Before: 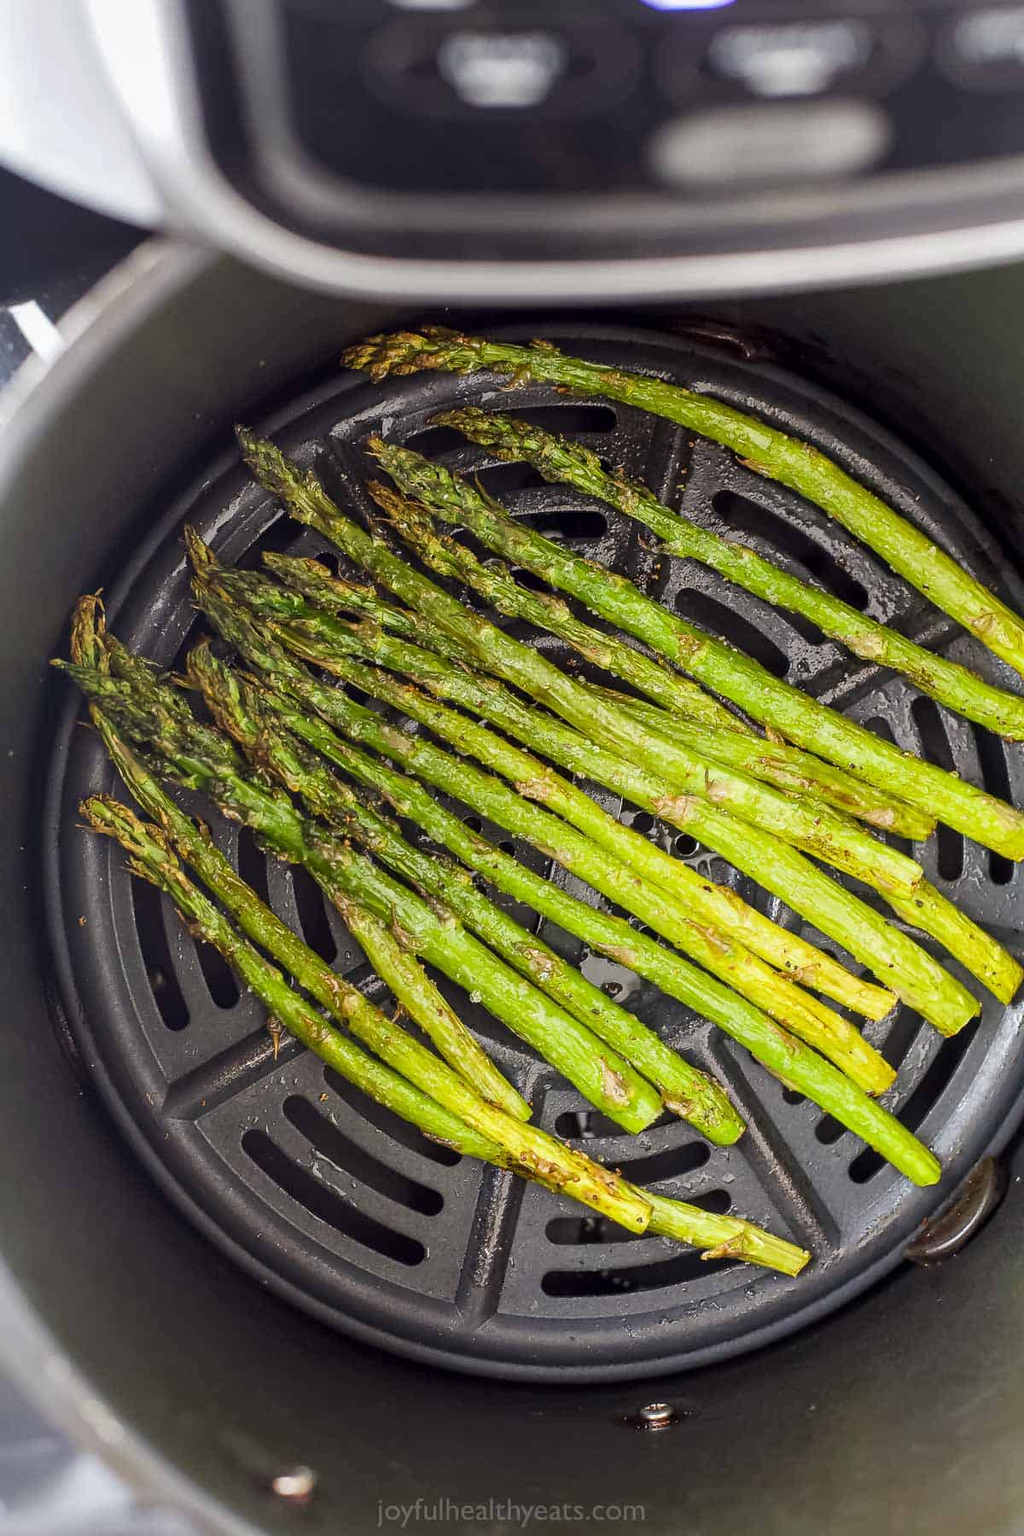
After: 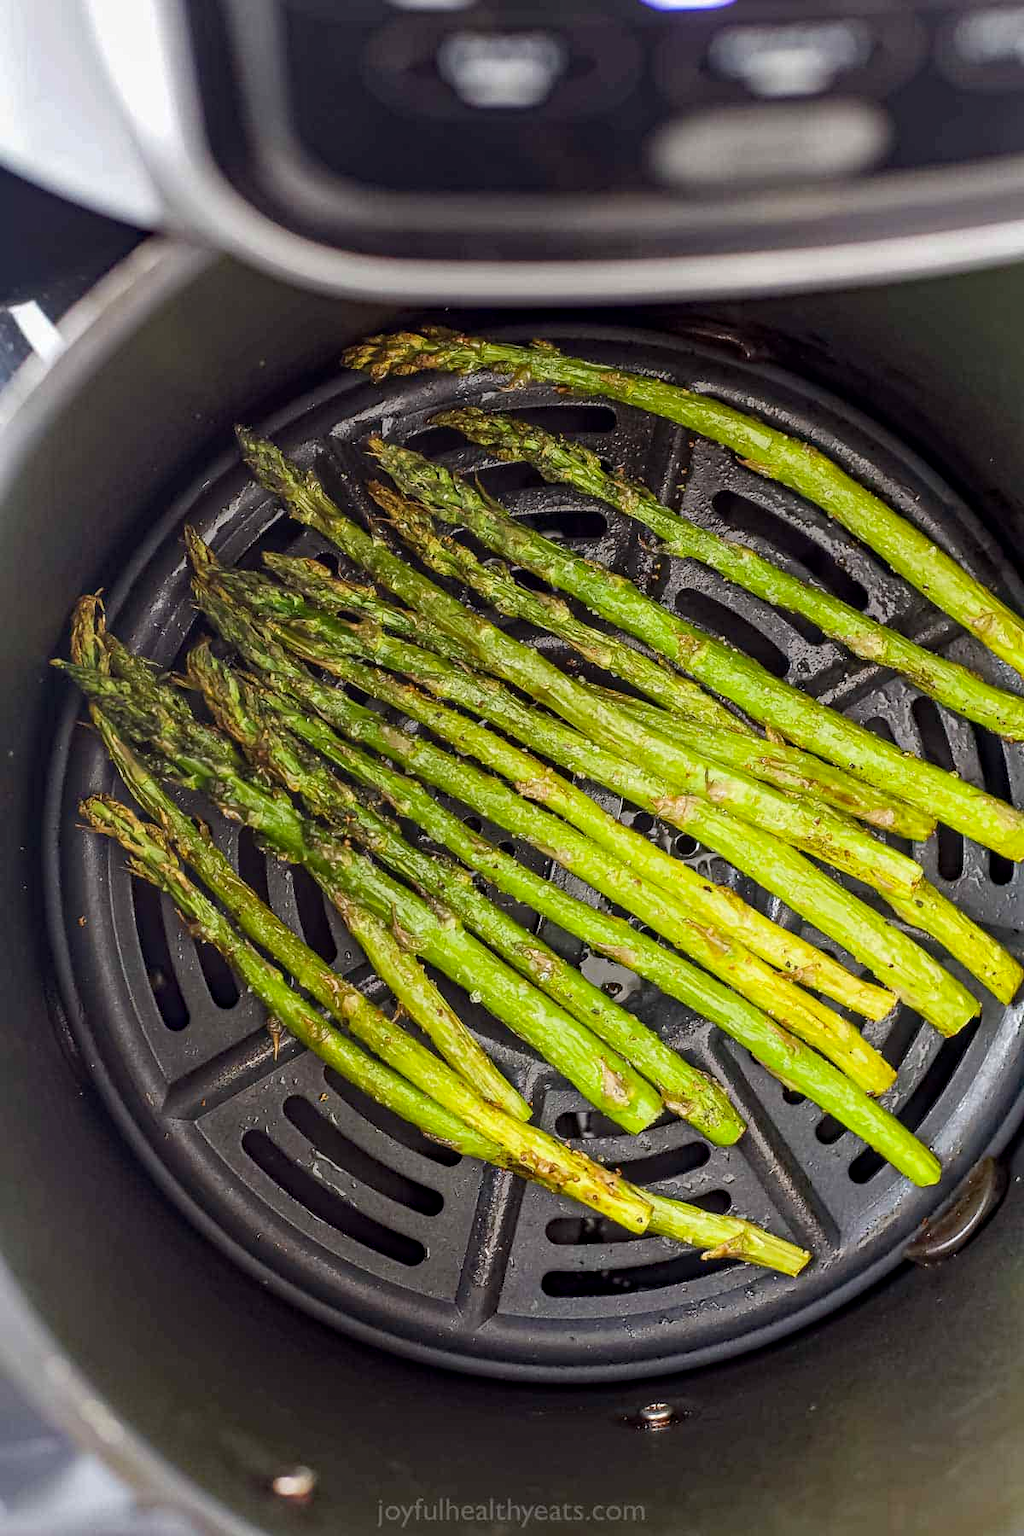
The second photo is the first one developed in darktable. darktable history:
haze removal: strength 0.286, distance 0.244, compatibility mode true, adaptive false
